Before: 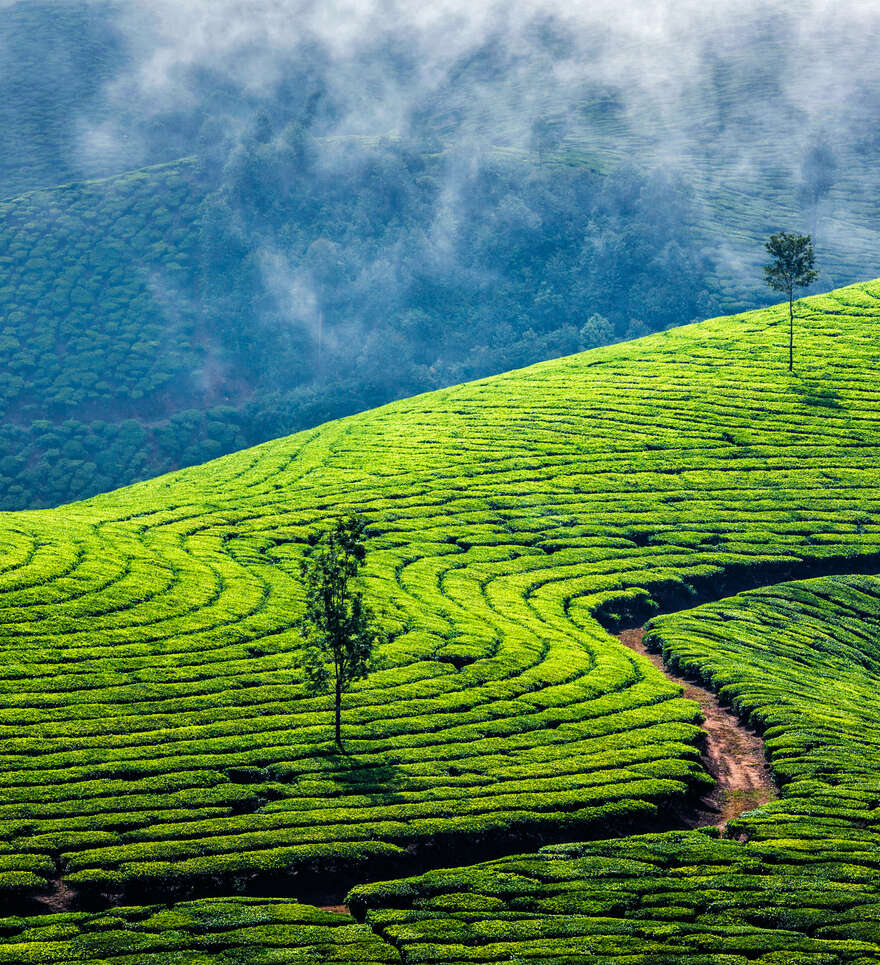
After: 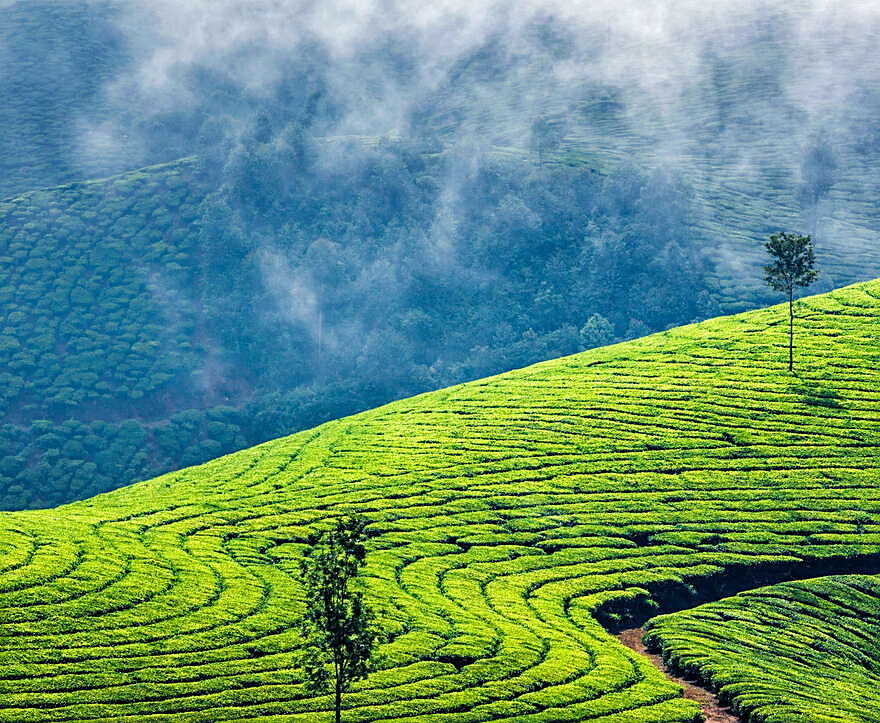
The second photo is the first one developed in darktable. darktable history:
crop: bottom 24.992%
sharpen: on, module defaults
